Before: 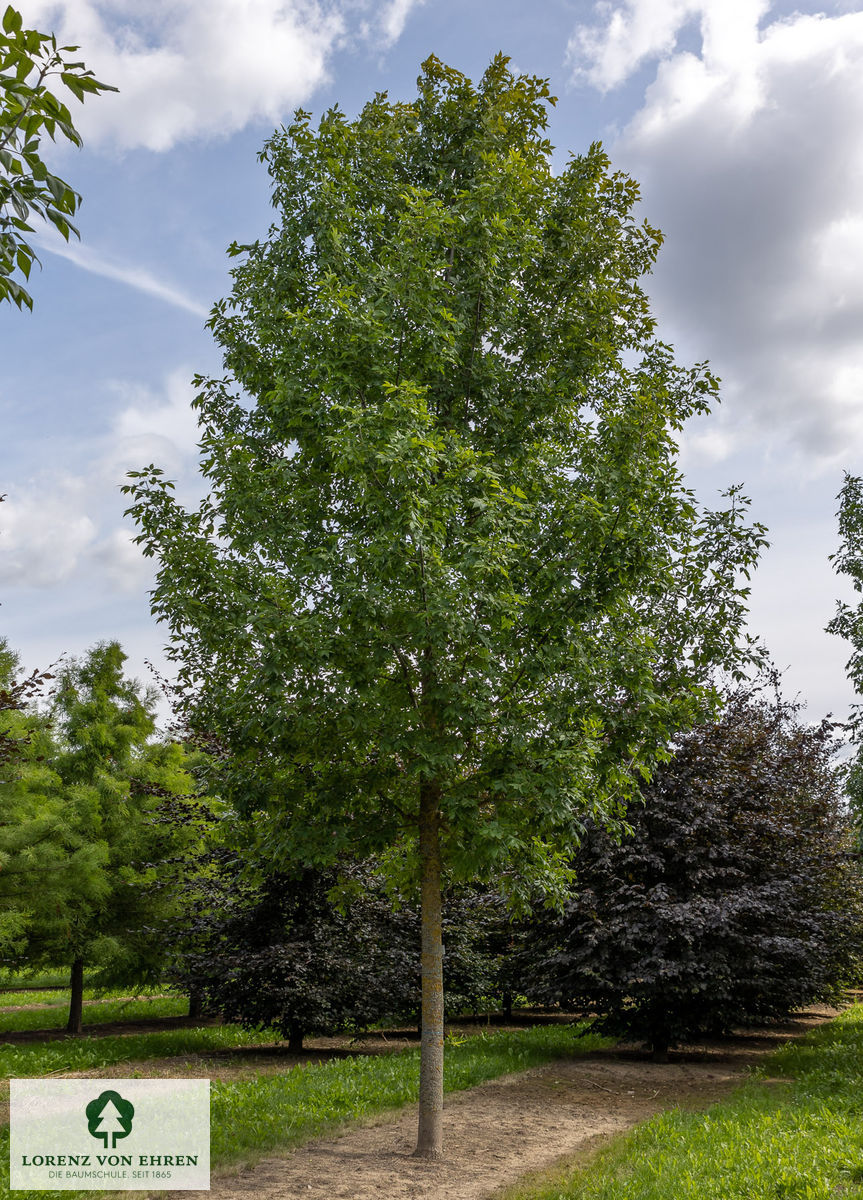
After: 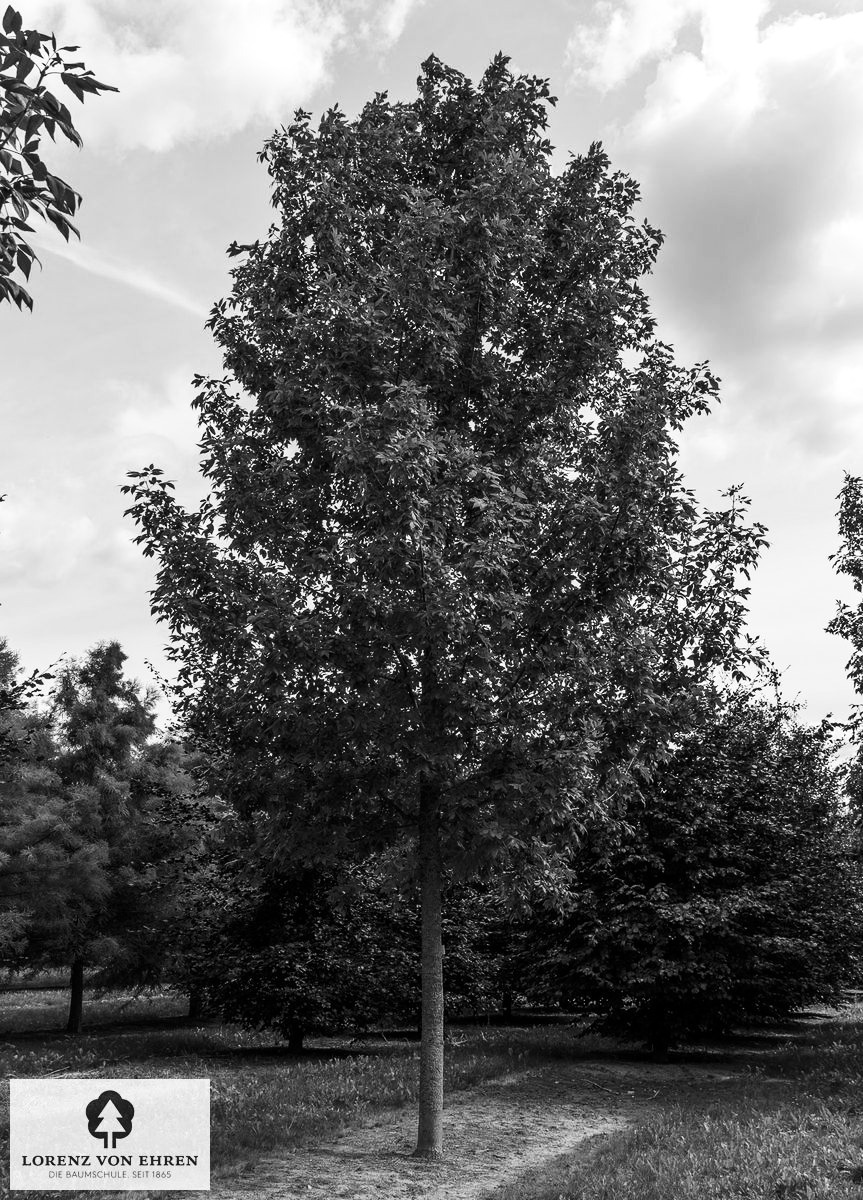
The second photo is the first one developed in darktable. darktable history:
contrast brightness saturation: contrast 0.25, saturation -0.311
color calibration: output gray [0.253, 0.26, 0.487, 0], gray › normalize channels true, illuminant custom, x 0.373, y 0.388, temperature 4262.18 K, gamut compression 0.002
